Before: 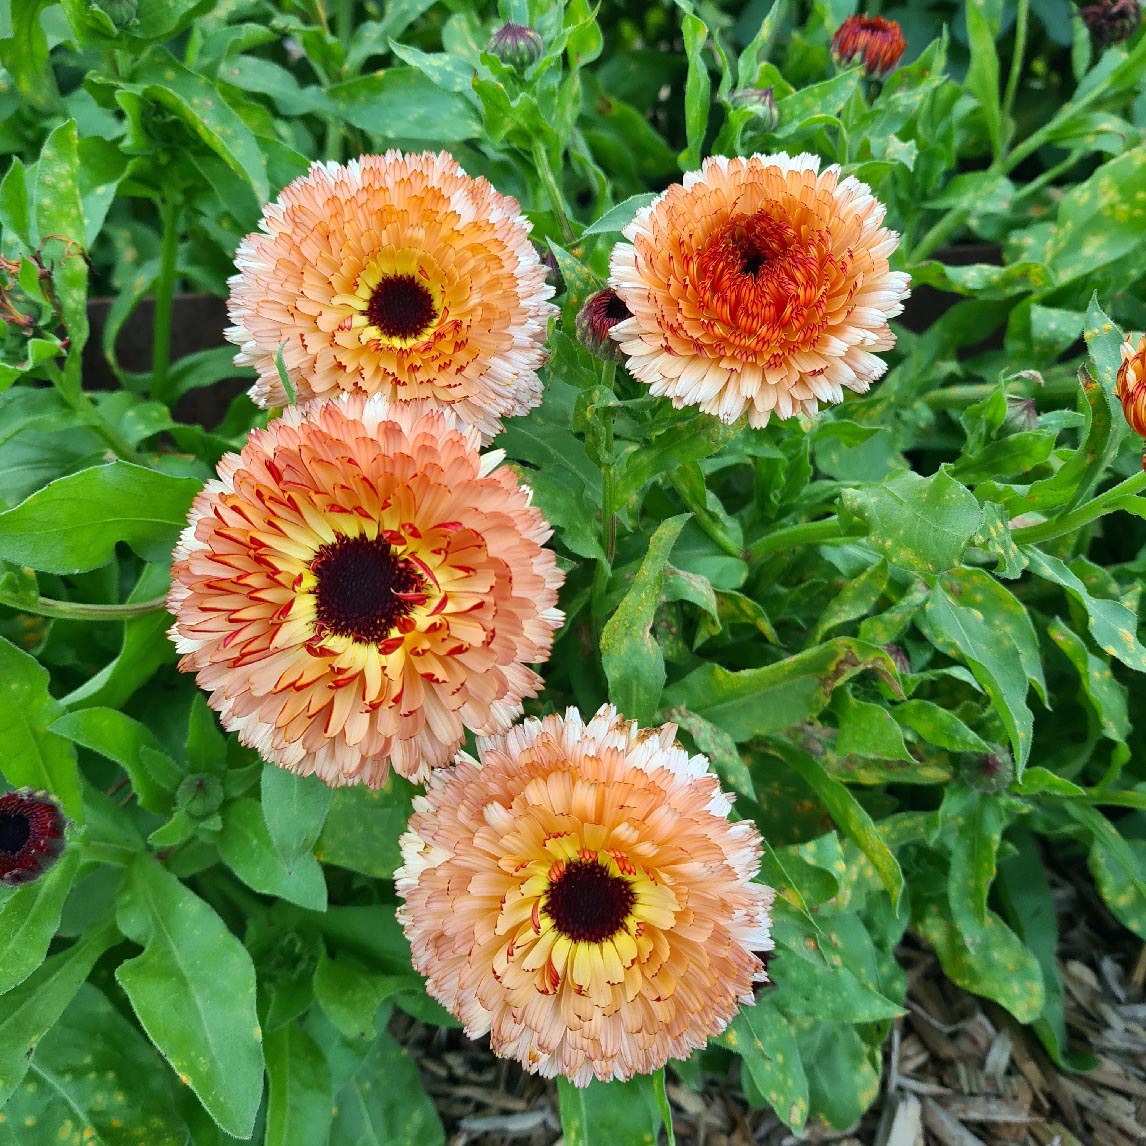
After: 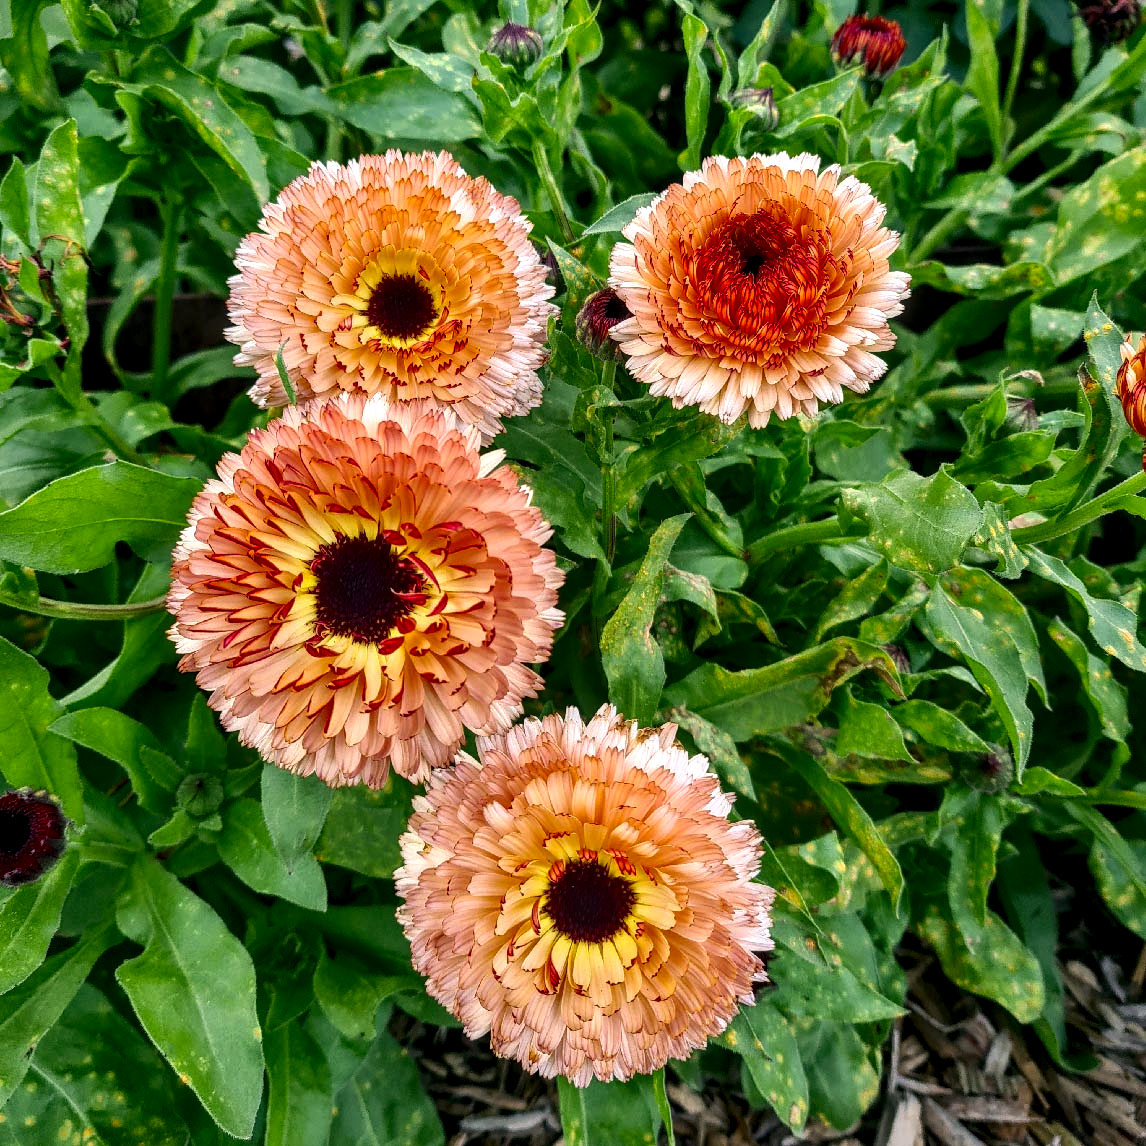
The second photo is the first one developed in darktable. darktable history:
color correction: highlights a* 12.23, highlights b* 5.41
contrast brightness saturation: contrast 0.07, brightness -0.13, saturation 0.06
local contrast: detail 150%
